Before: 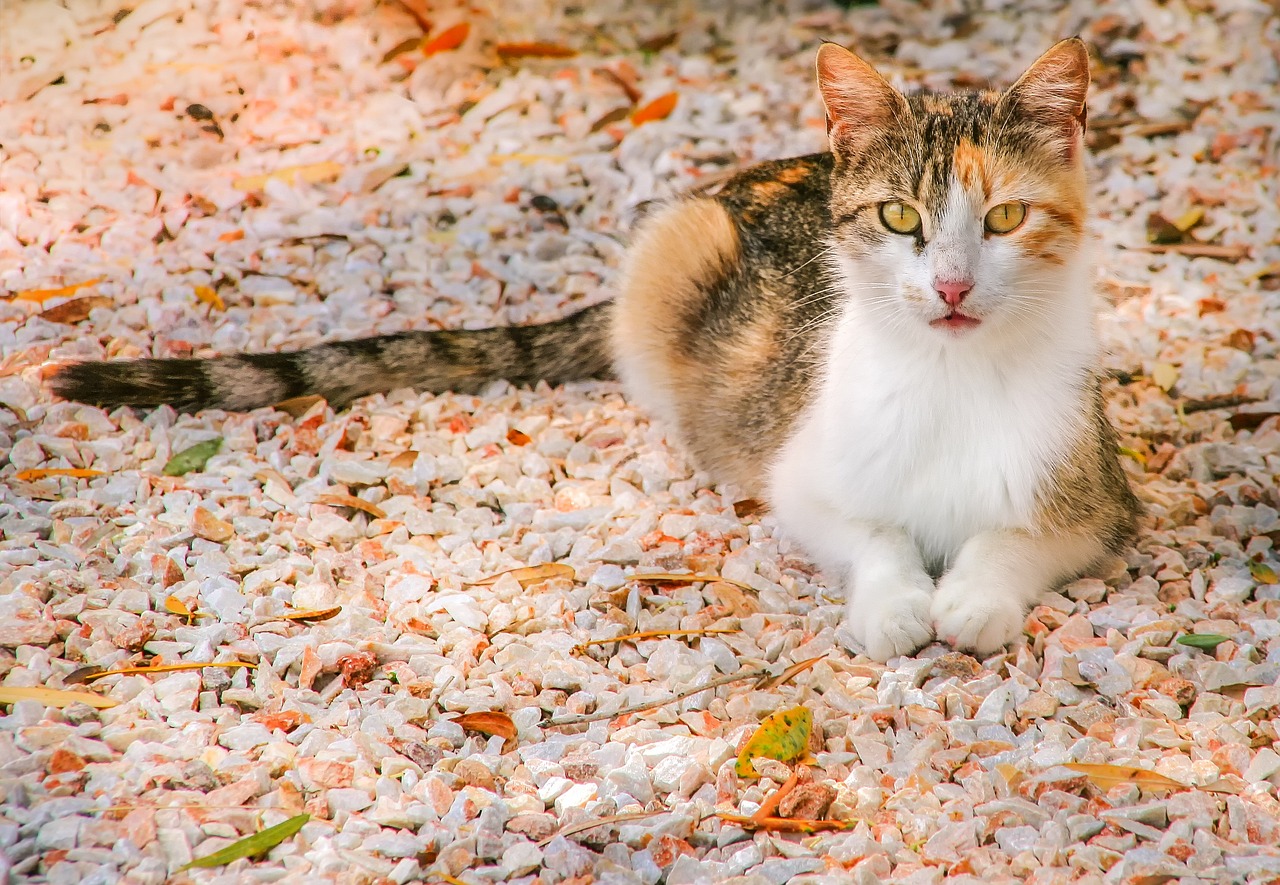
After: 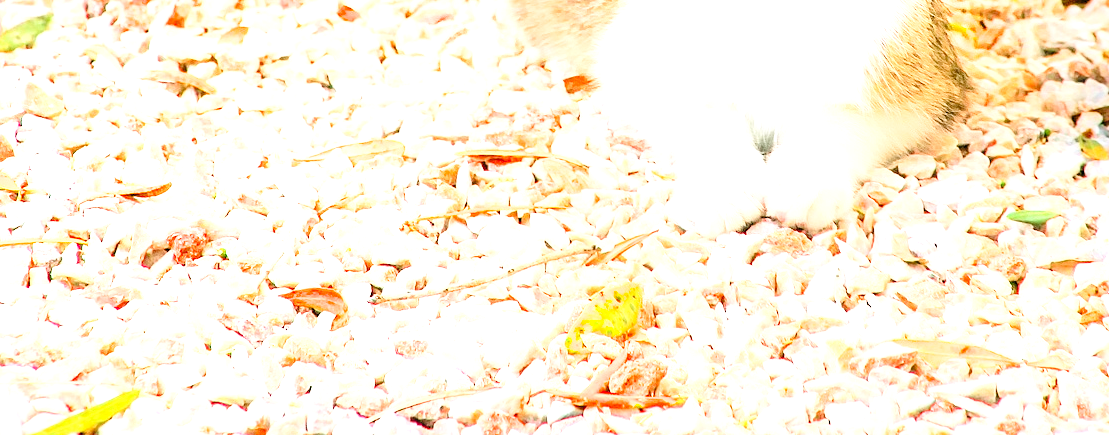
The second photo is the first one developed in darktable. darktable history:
crop and rotate: left 13.288%, top 47.969%, bottom 2.877%
levels: white 99.89%, levels [0.008, 0.318, 0.836]
filmic rgb: black relative exposure -5.13 EV, white relative exposure 3.99 EV, hardness 2.9, contrast 1.299, highlights saturation mix -9.23%
exposure: black level correction 0, exposure 1.17 EV, compensate exposure bias true, compensate highlight preservation false
